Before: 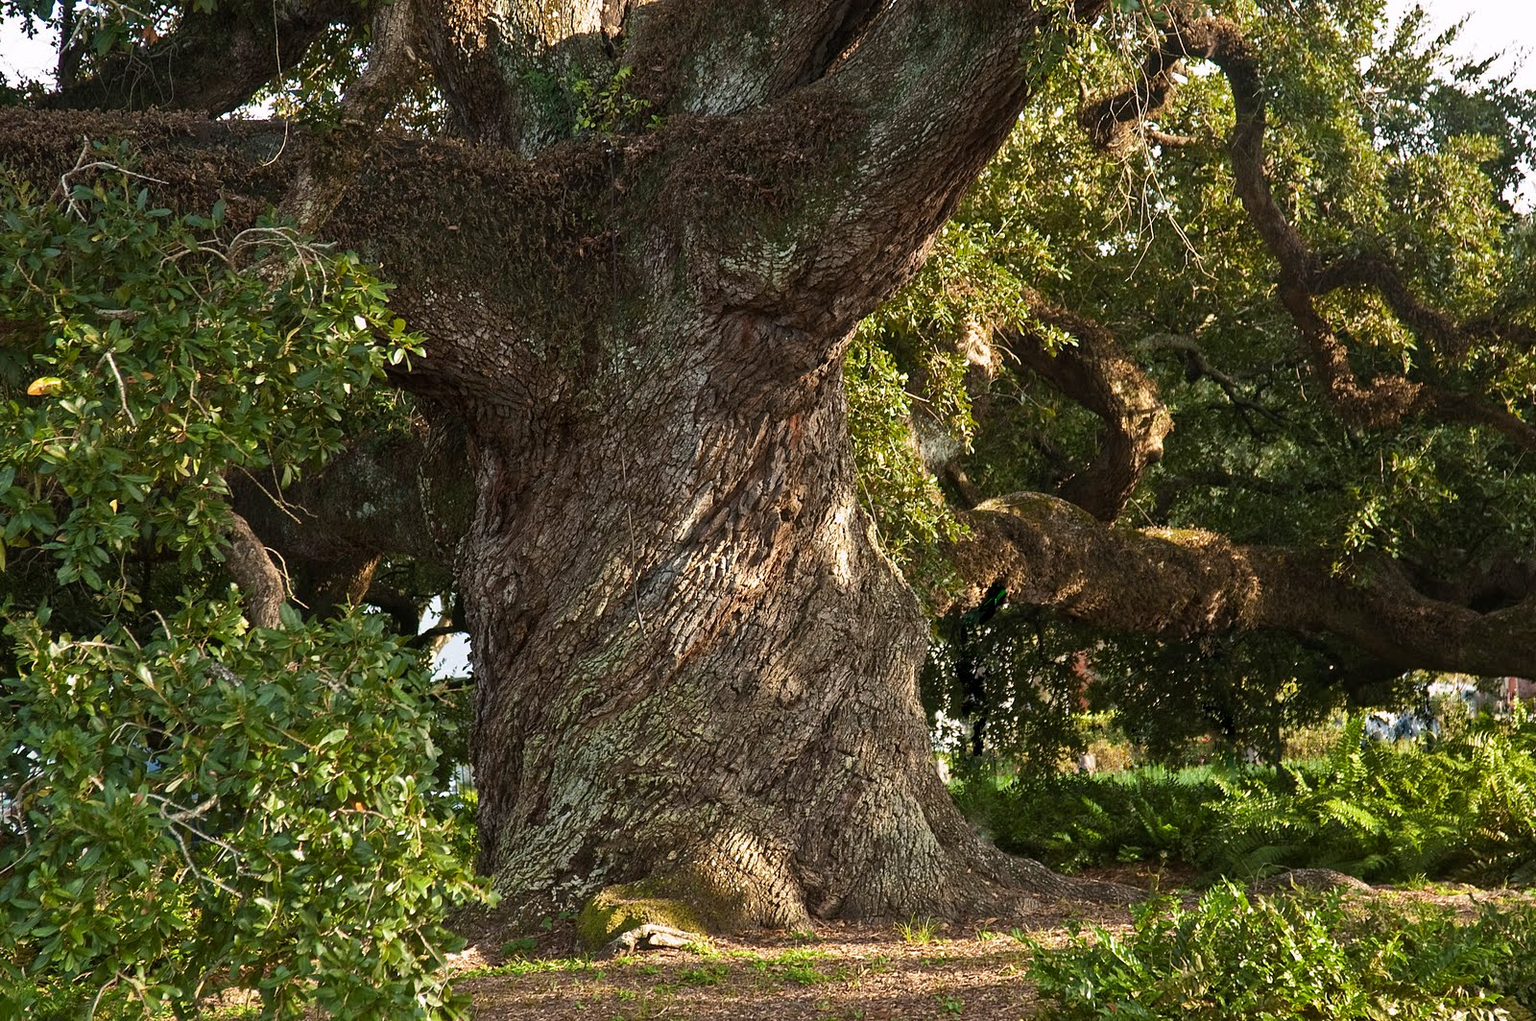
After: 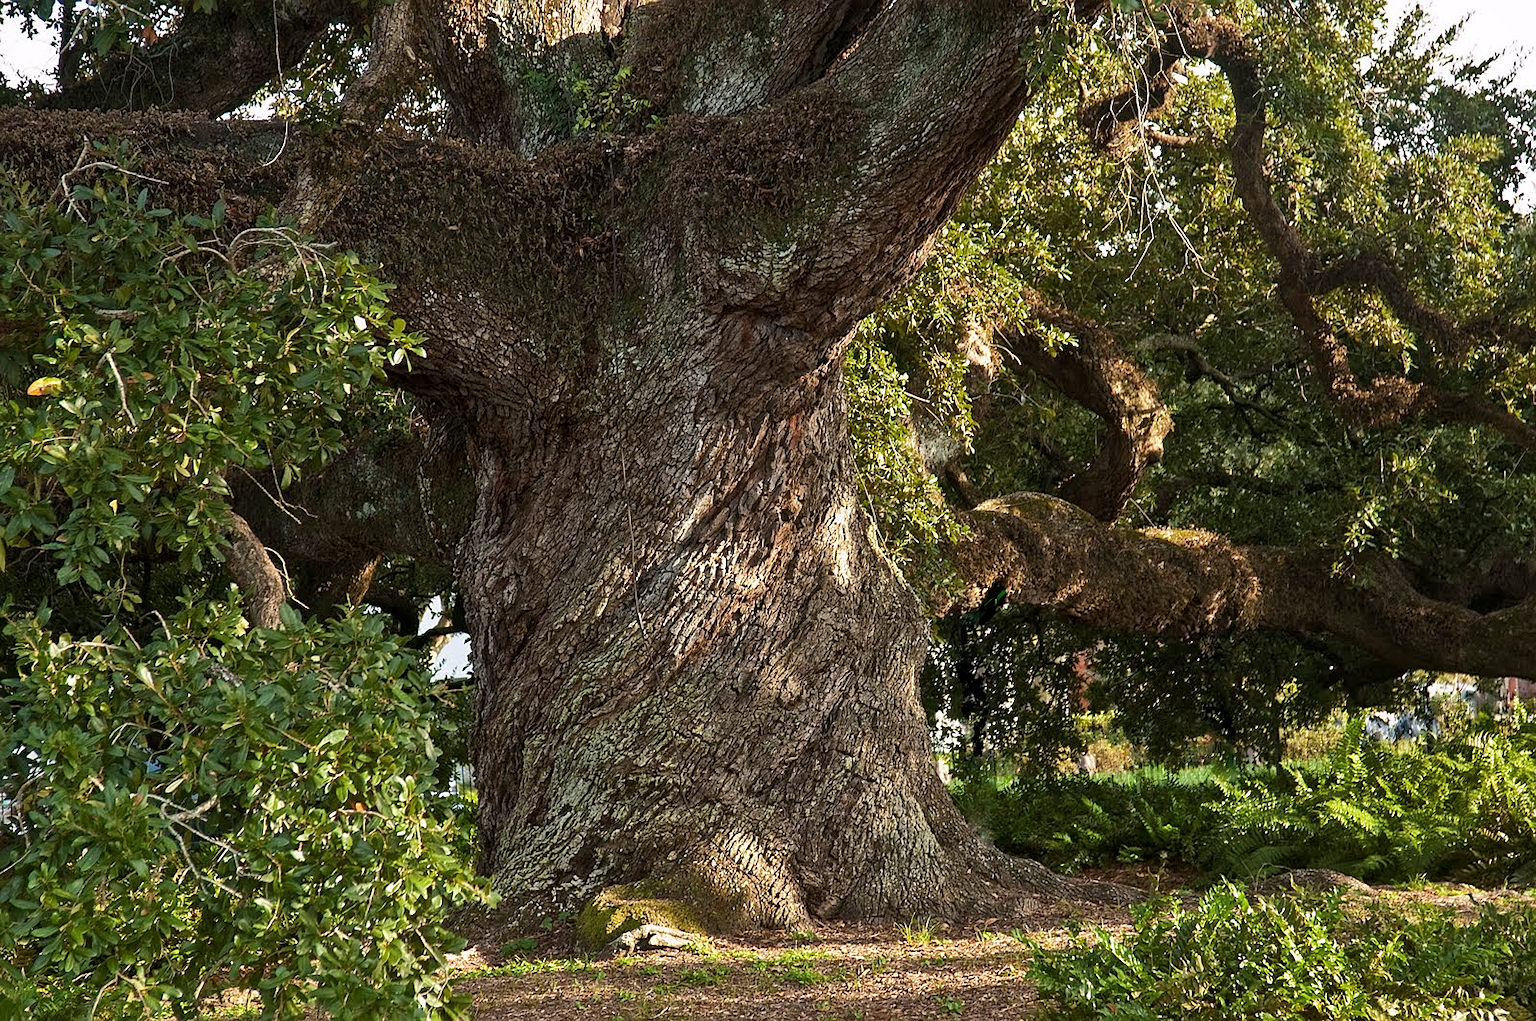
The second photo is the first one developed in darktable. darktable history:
local contrast: mode bilateral grid, contrast 20, coarseness 50, detail 120%, midtone range 0.2
sharpen: radius 1.241, amount 0.289, threshold 0.18
